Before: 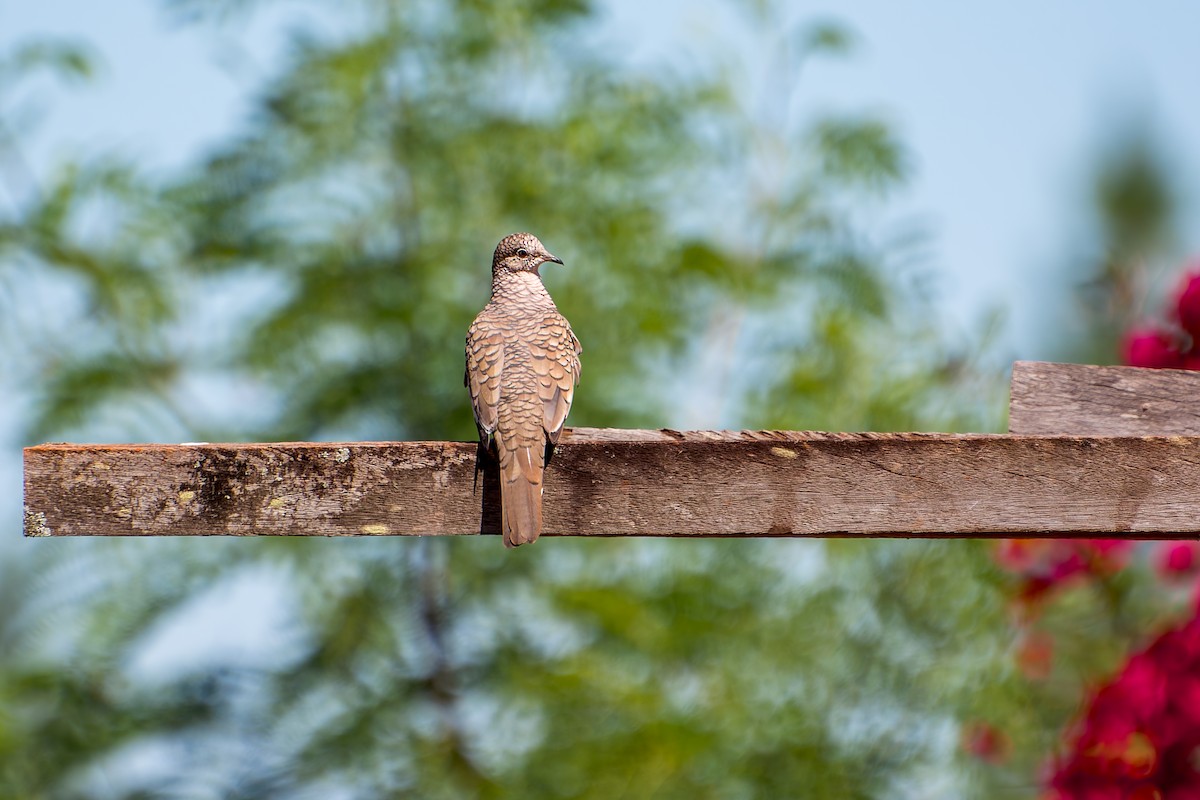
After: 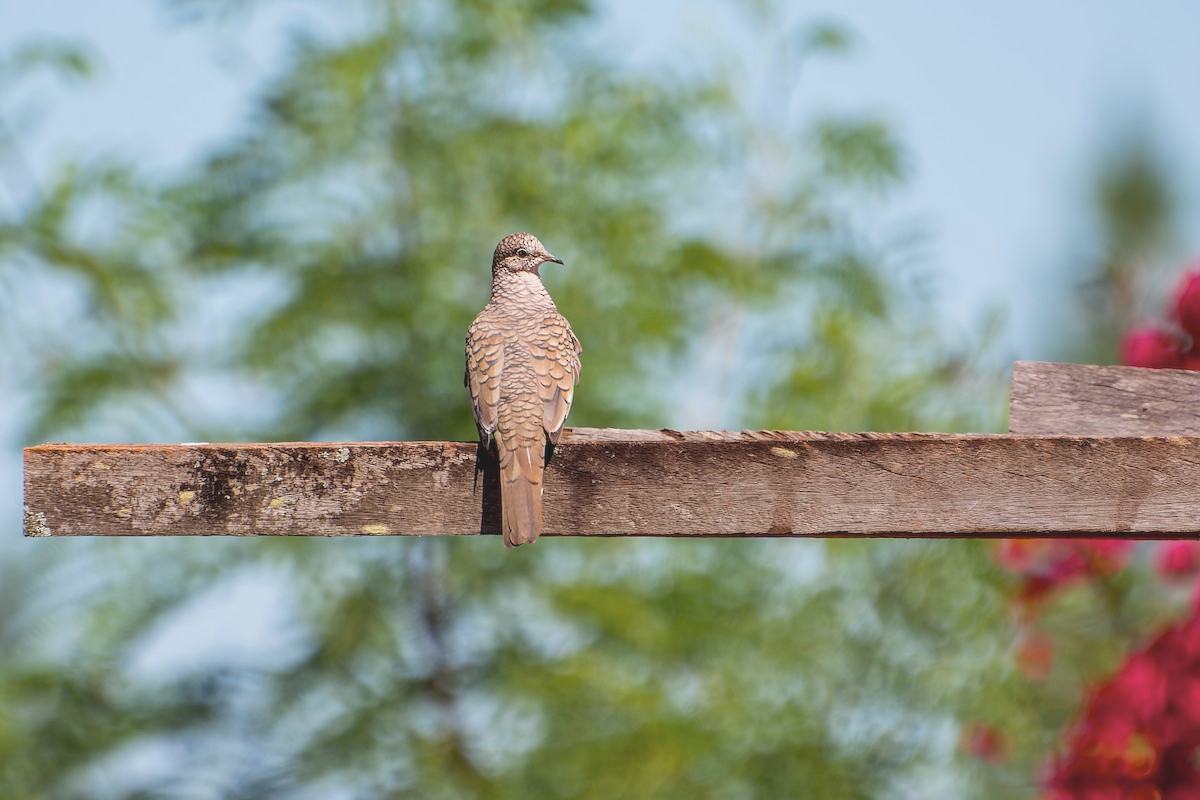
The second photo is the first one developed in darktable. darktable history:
exposure: black level correction -0.001, exposure 0.08 EV, compensate exposure bias true, compensate highlight preservation false
contrast brightness saturation: contrast -0.137, brightness 0.051, saturation -0.117
